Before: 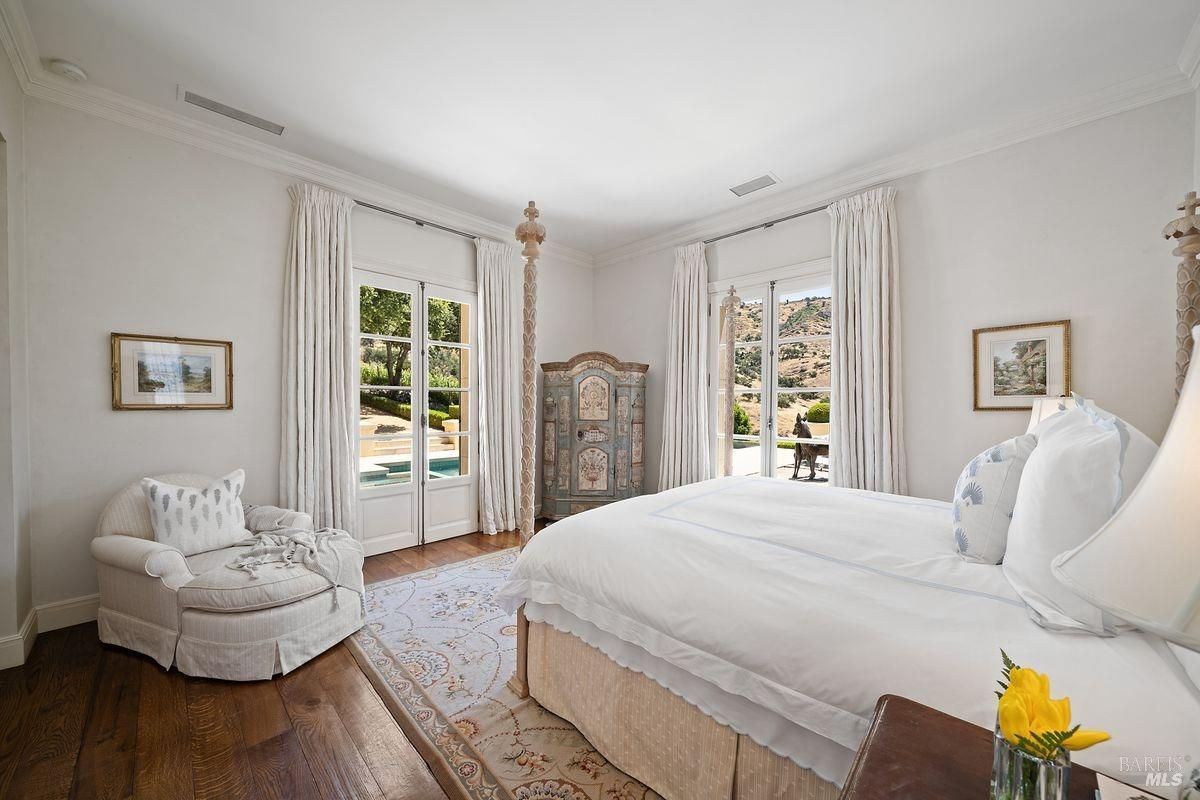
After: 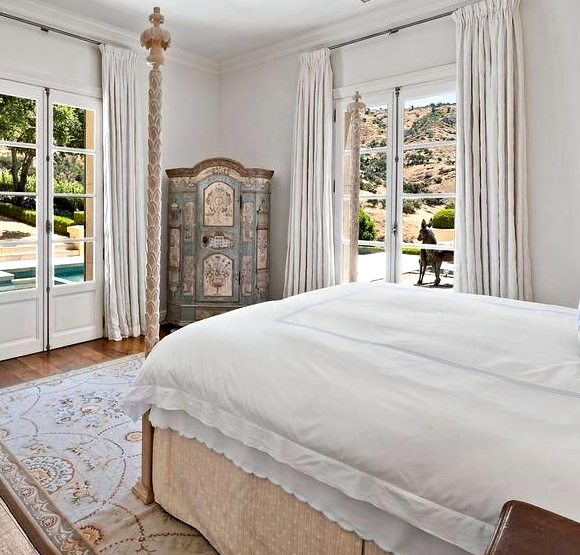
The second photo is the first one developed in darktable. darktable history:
crop: left 31.307%, top 24.313%, right 20.347%, bottom 6.284%
contrast equalizer: octaves 7, y [[0.528, 0.548, 0.563, 0.562, 0.546, 0.526], [0.55 ×6], [0 ×6], [0 ×6], [0 ×6]]
